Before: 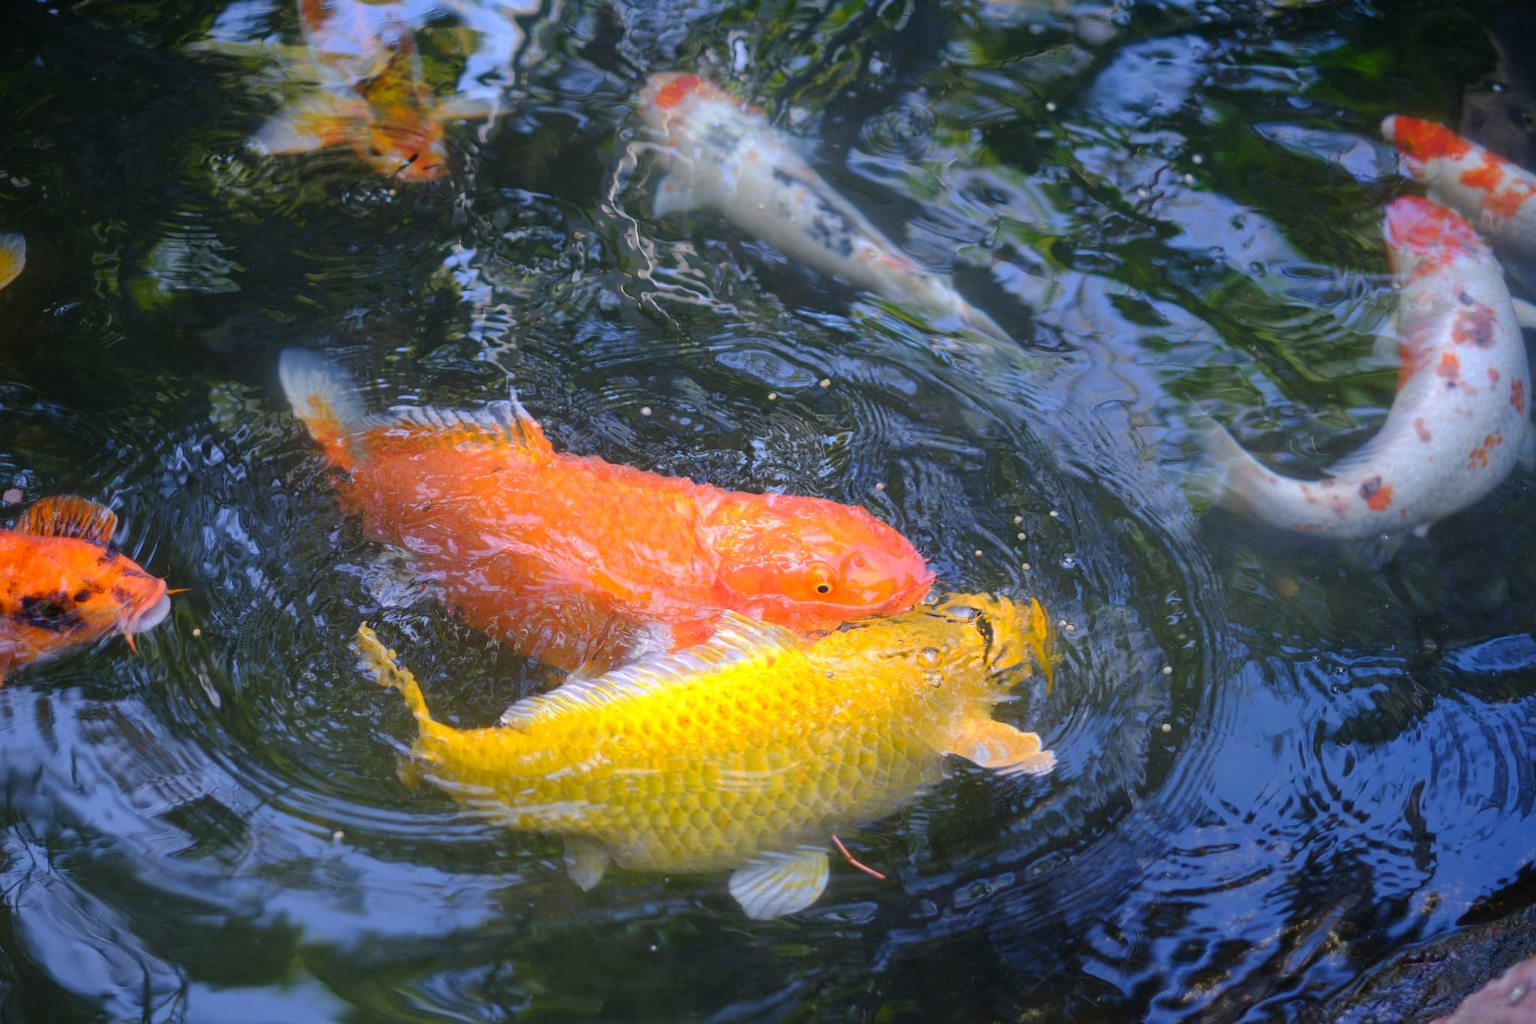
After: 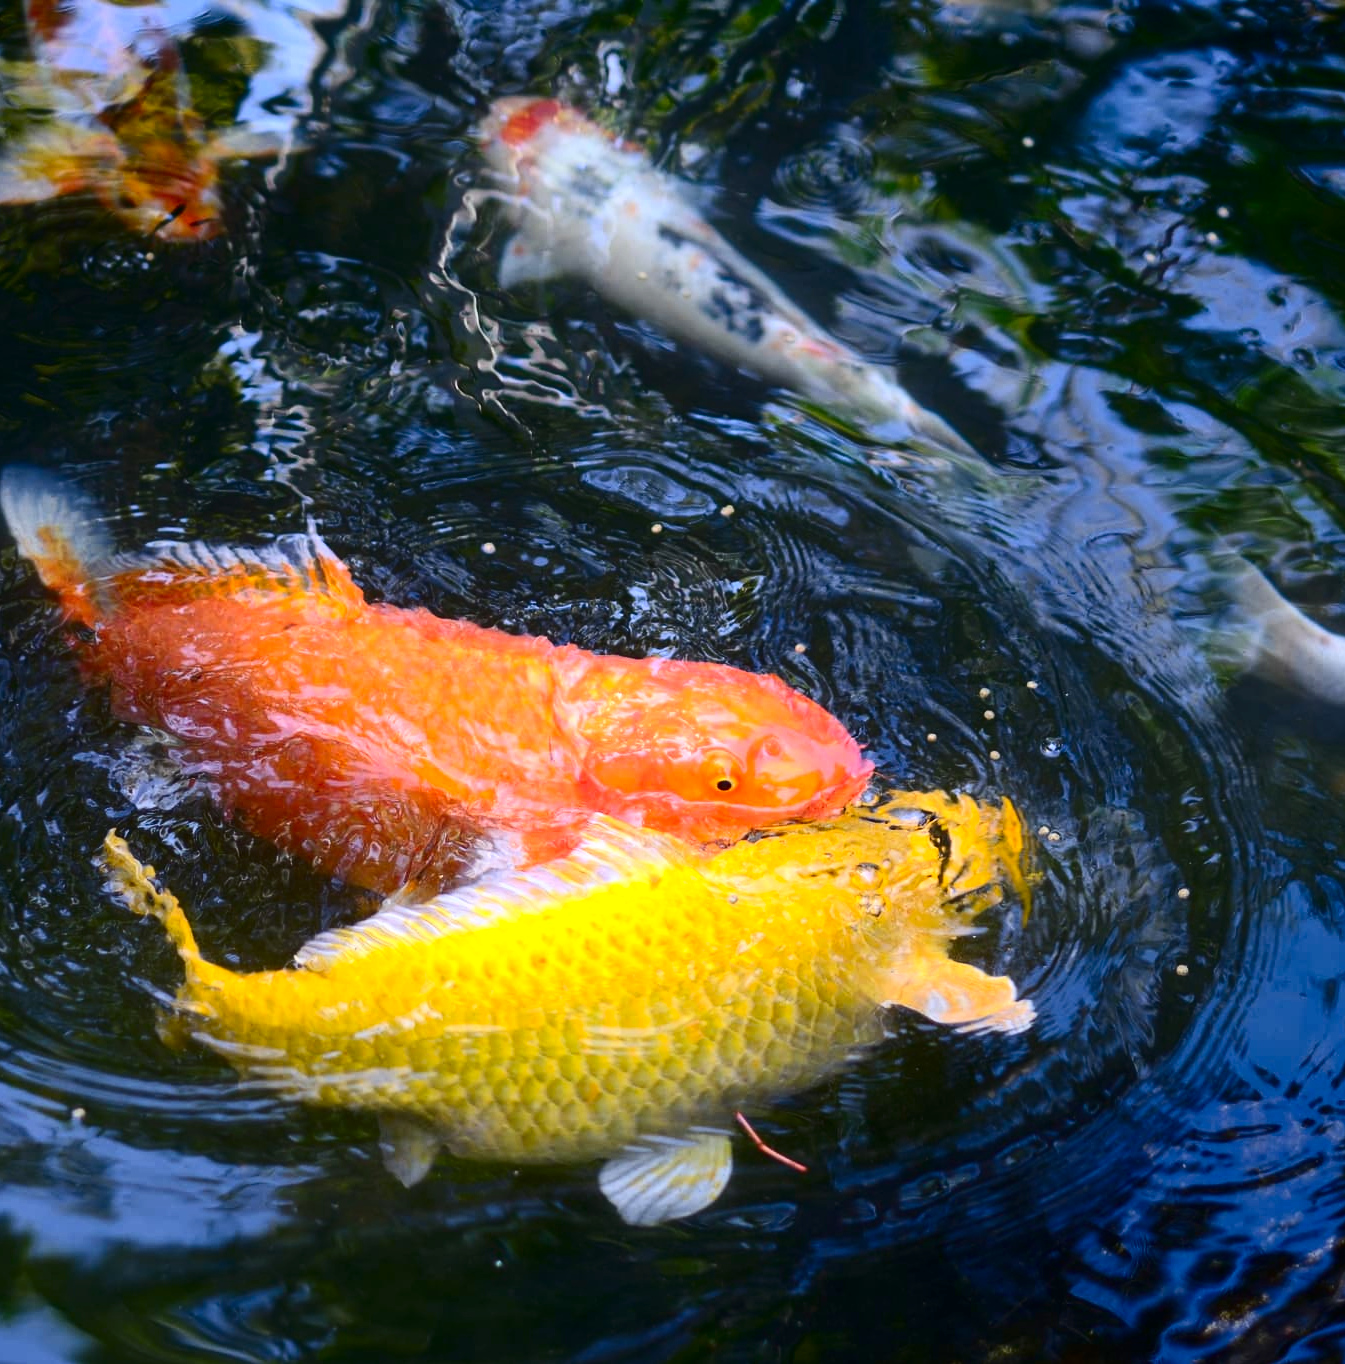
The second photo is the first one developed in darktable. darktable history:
contrast brightness saturation: contrast 0.302, brightness -0.075, saturation 0.172
crop and rotate: left 18.214%, right 16.064%
